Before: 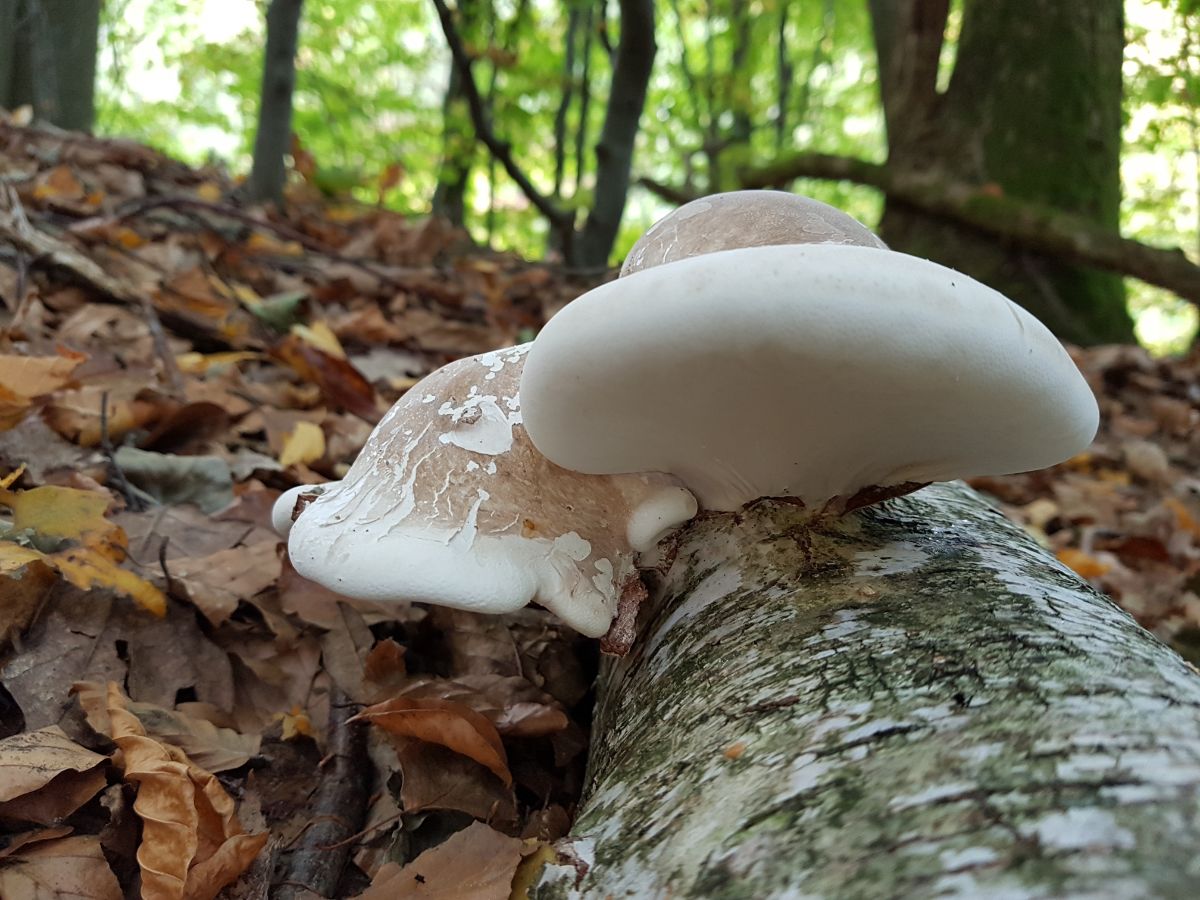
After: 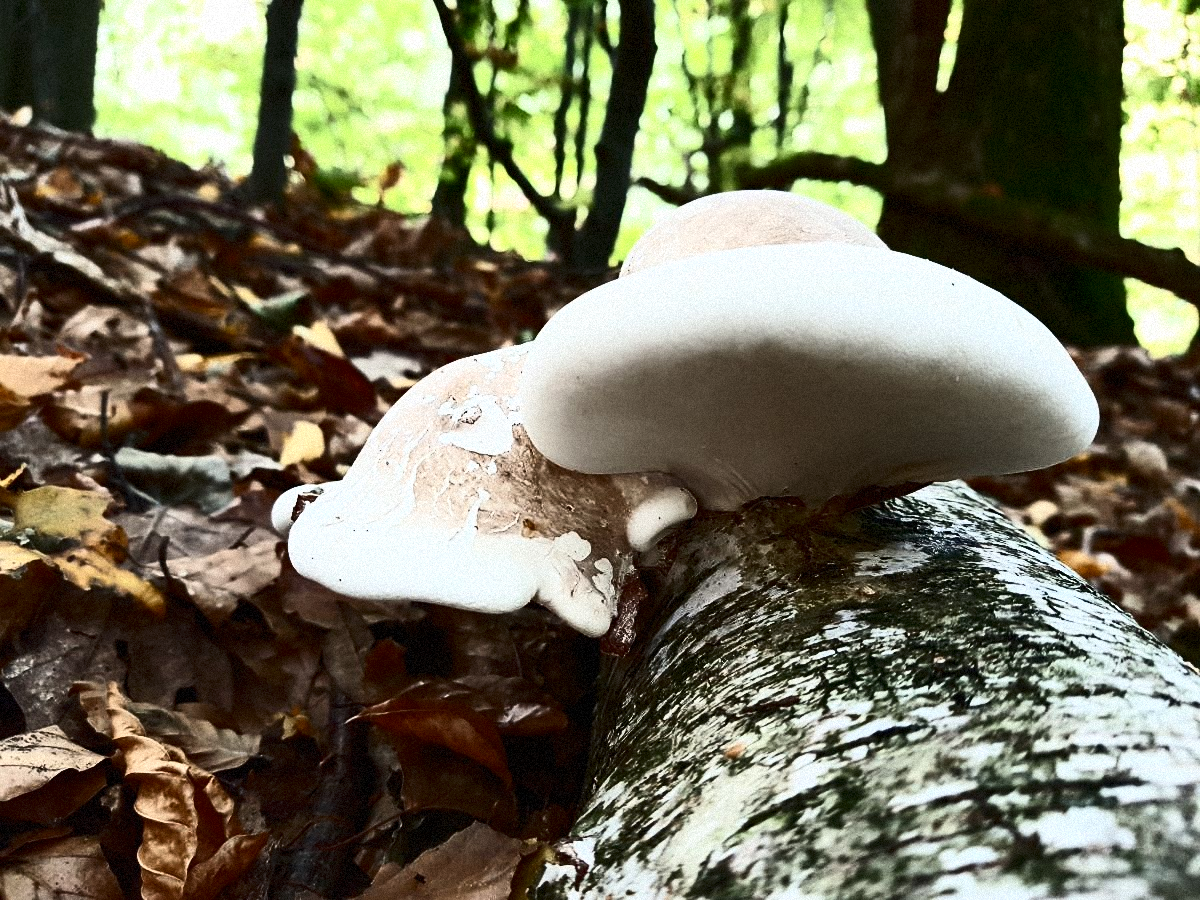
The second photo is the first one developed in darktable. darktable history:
grain: mid-tones bias 0%
contrast brightness saturation: contrast 0.93, brightness 0.2
